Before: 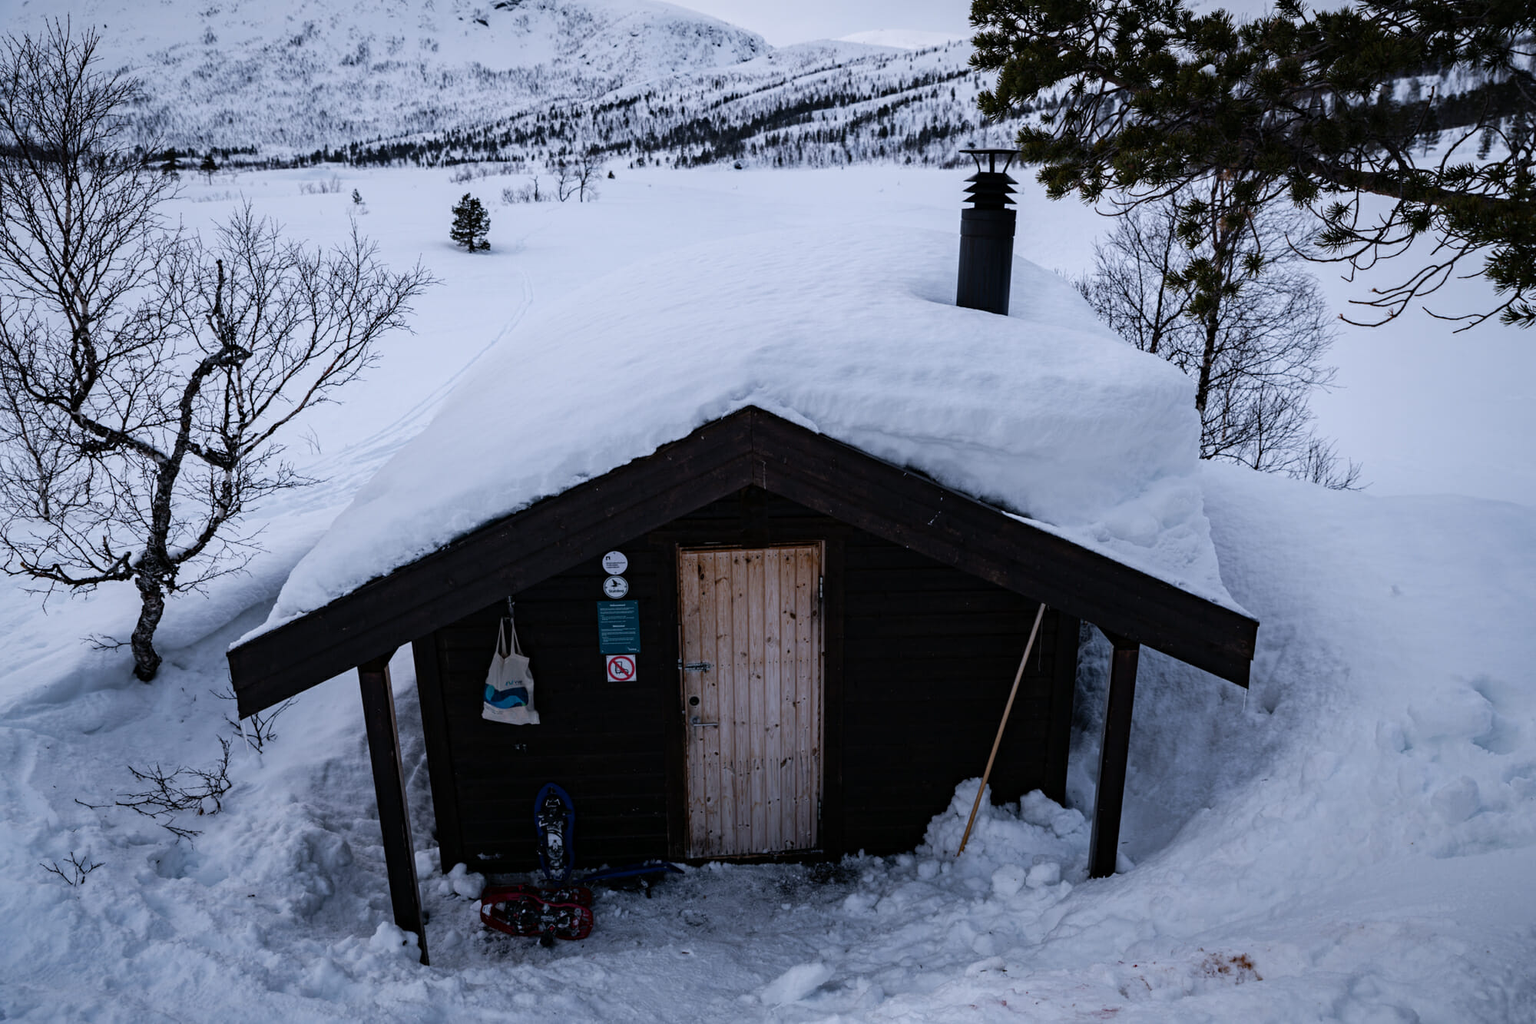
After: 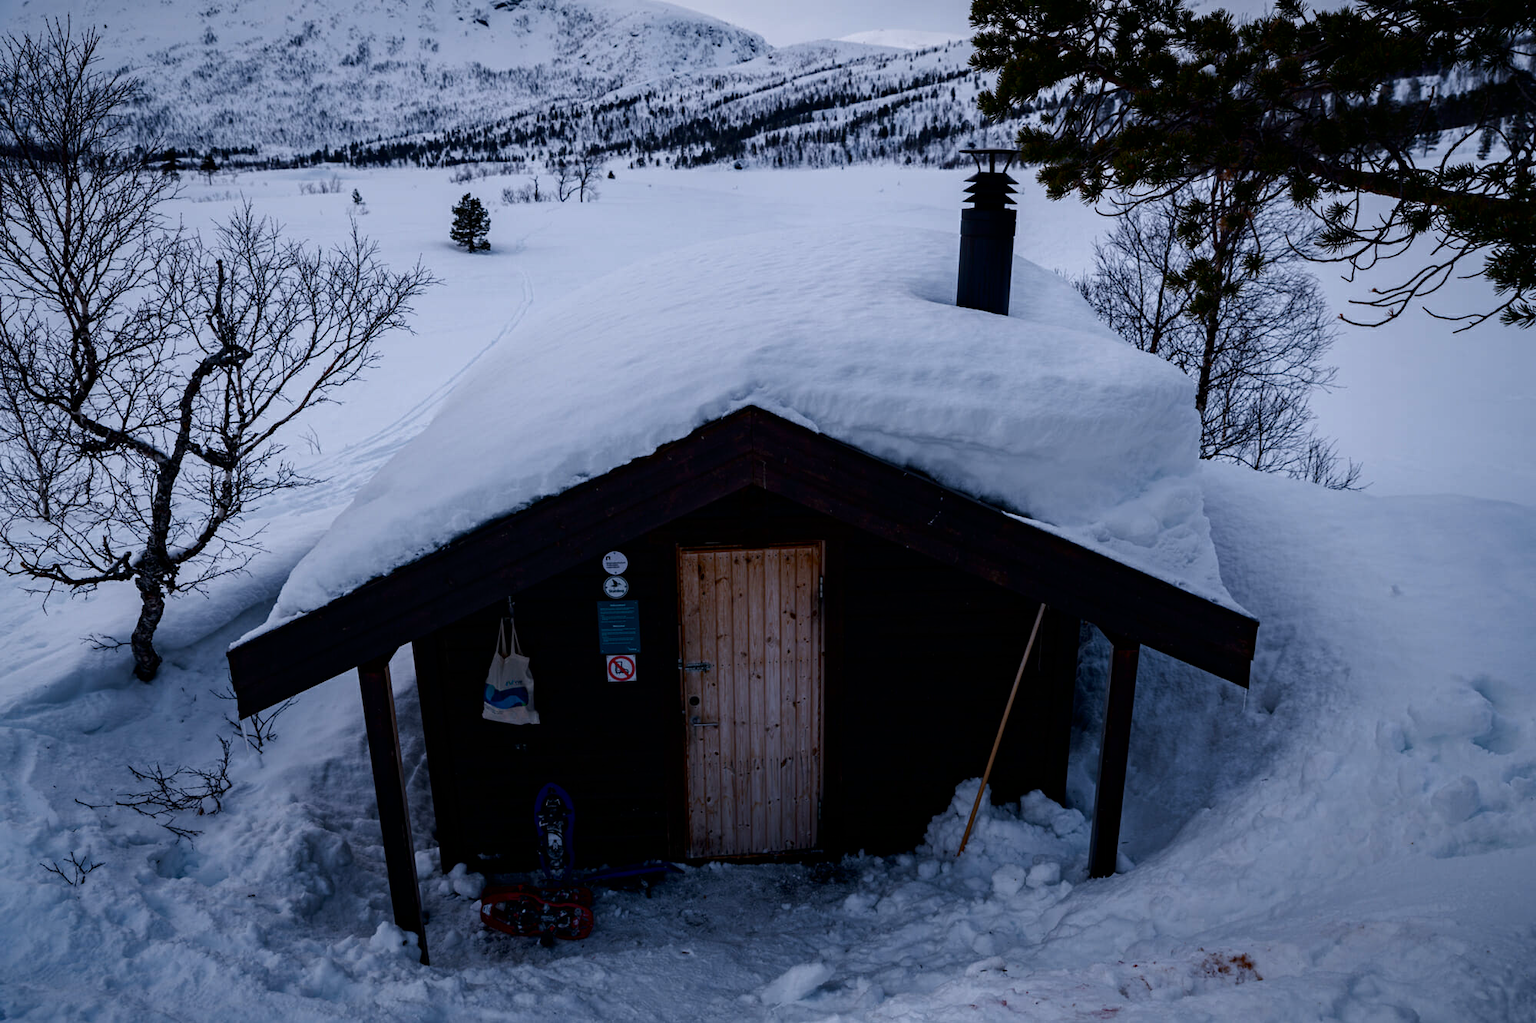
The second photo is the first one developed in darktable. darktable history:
contrast brightness saturation: brightness -0.251, saturation 0.198
